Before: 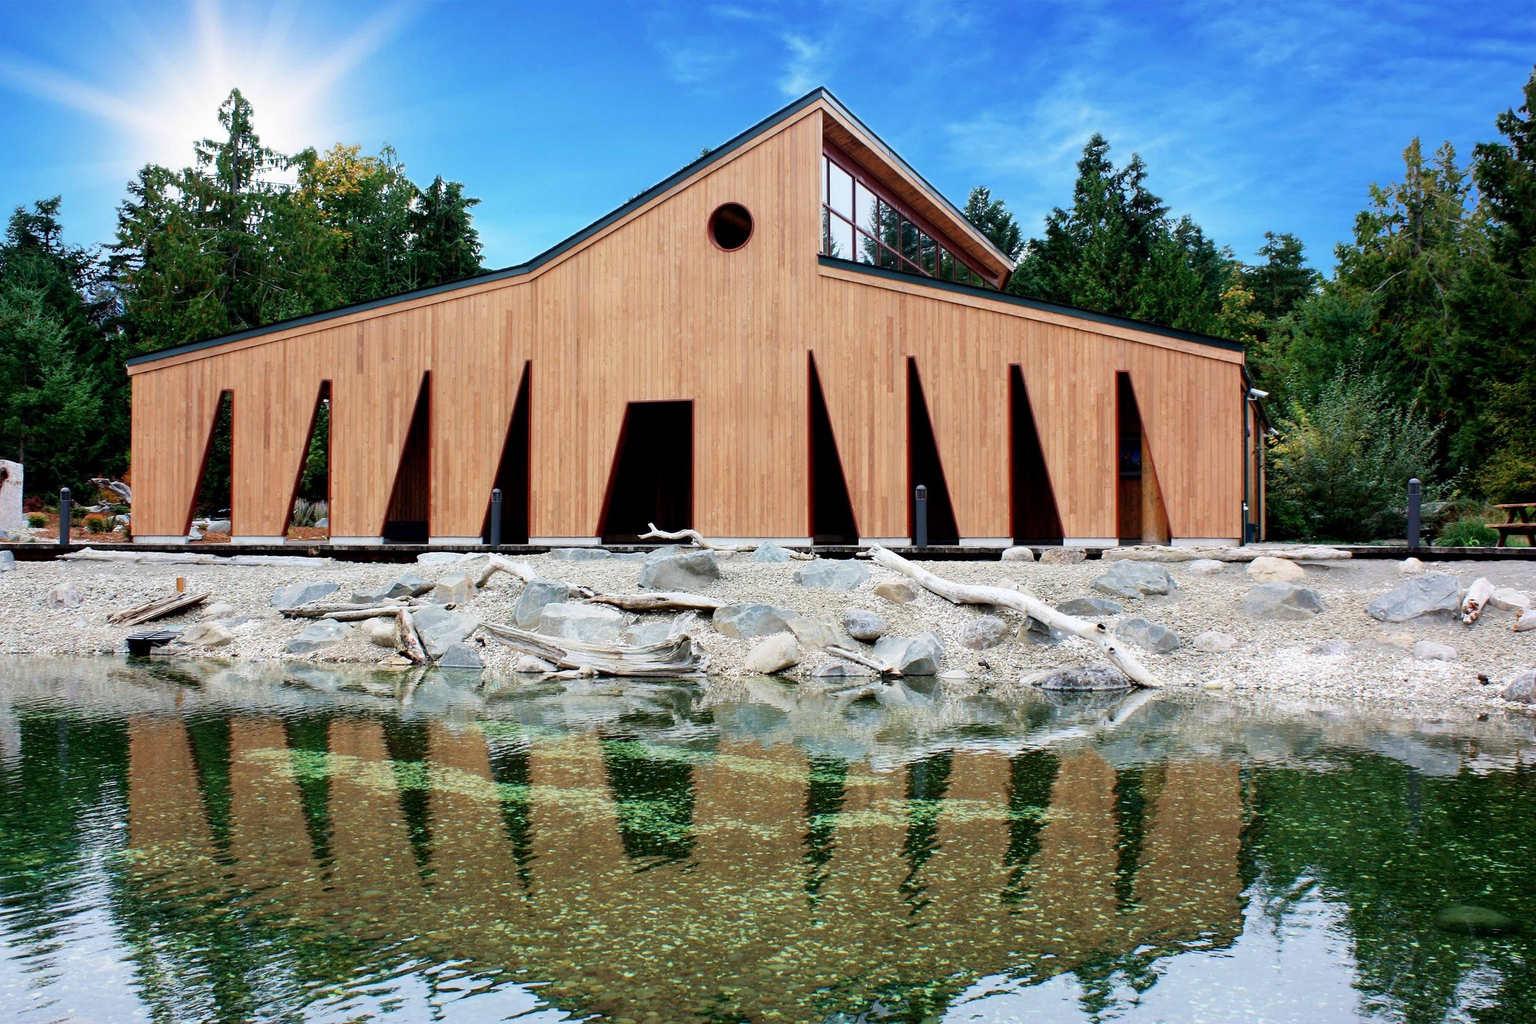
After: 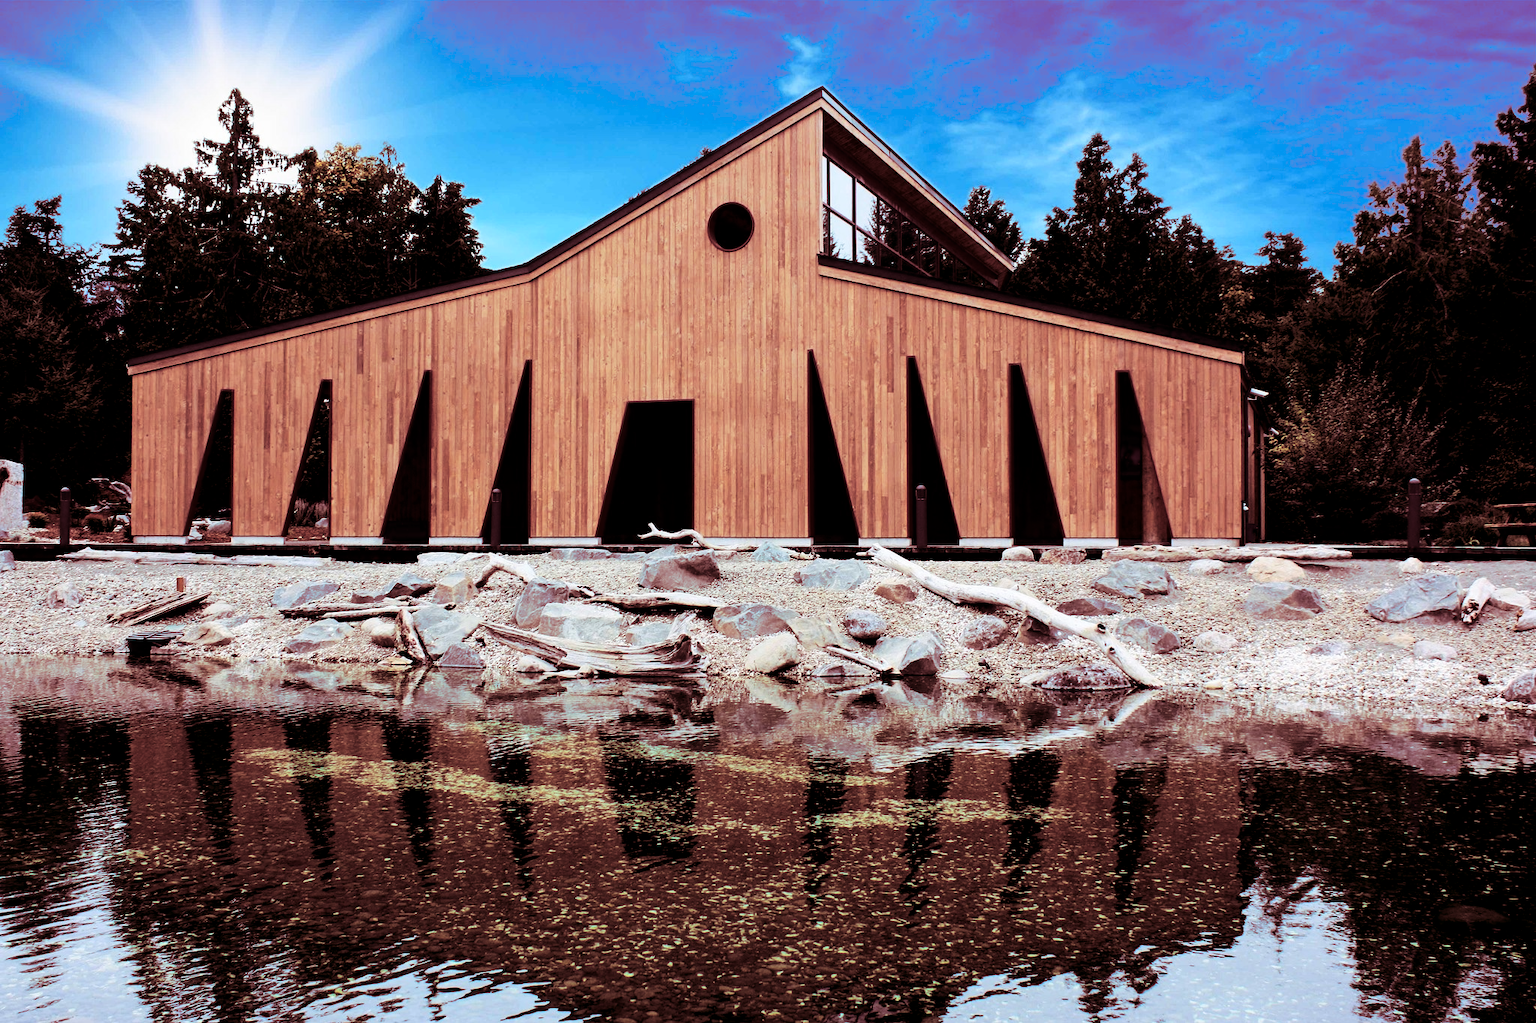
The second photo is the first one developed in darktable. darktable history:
contrast brightness saturation: contrast 0.24, brightness -0.24, saturation 0.14
split-toning: highlights › saturation 0, balance -61.83
